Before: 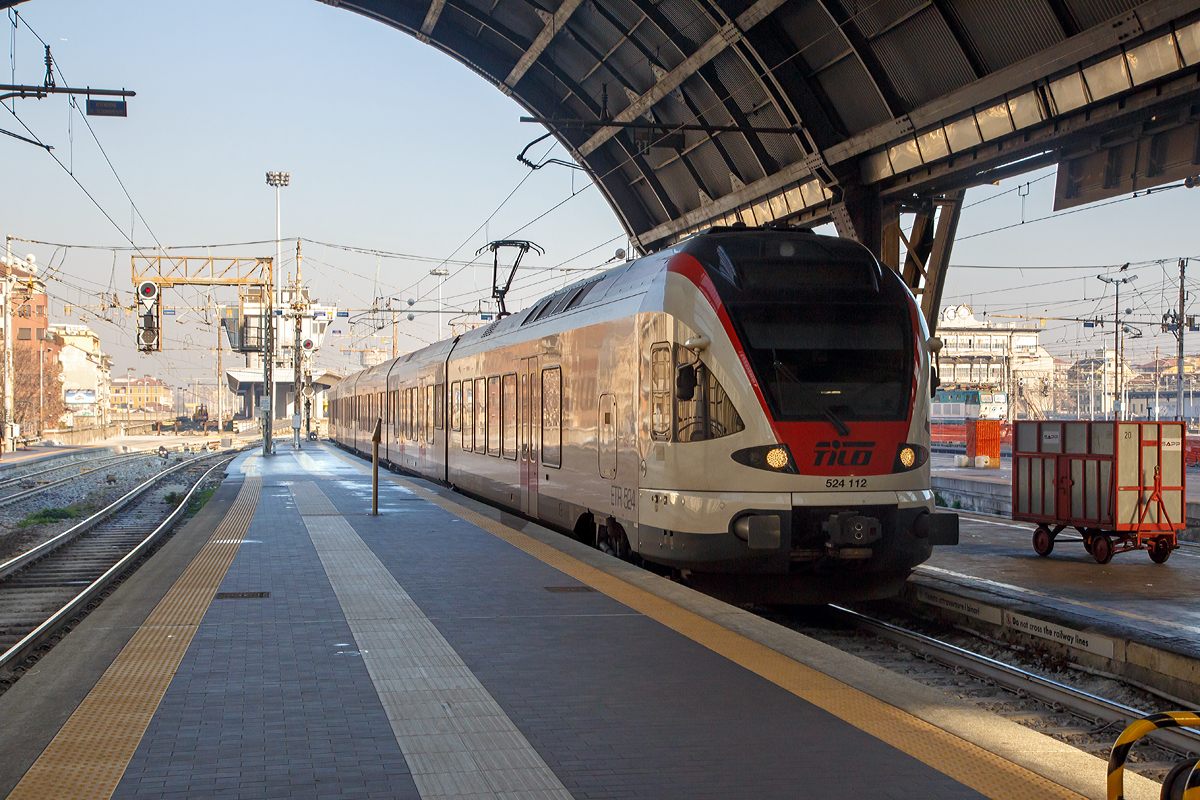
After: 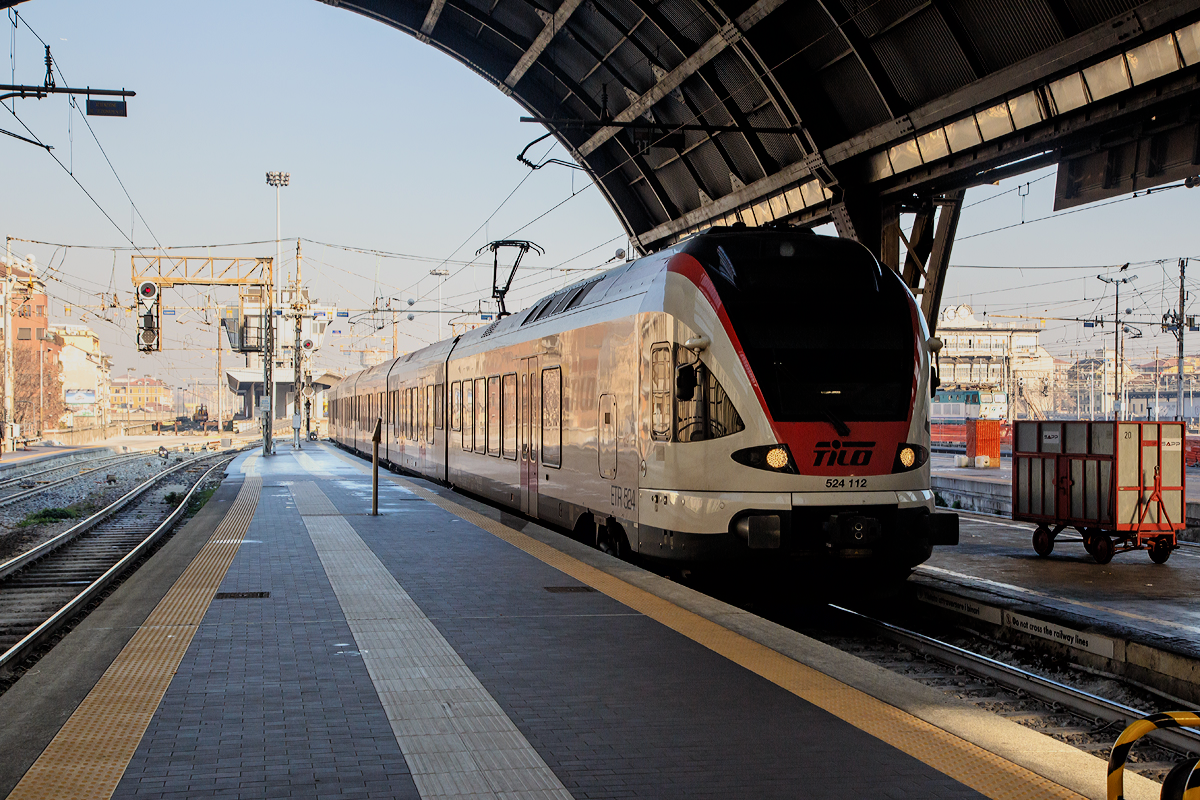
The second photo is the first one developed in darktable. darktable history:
filmic rgb: black relative exposure -7.49 EV, white relative exposure 4.99 EV, hardness 3.32, contrast 1.299, color science v6 (2022), iterations of high-quality reconstruction 0
